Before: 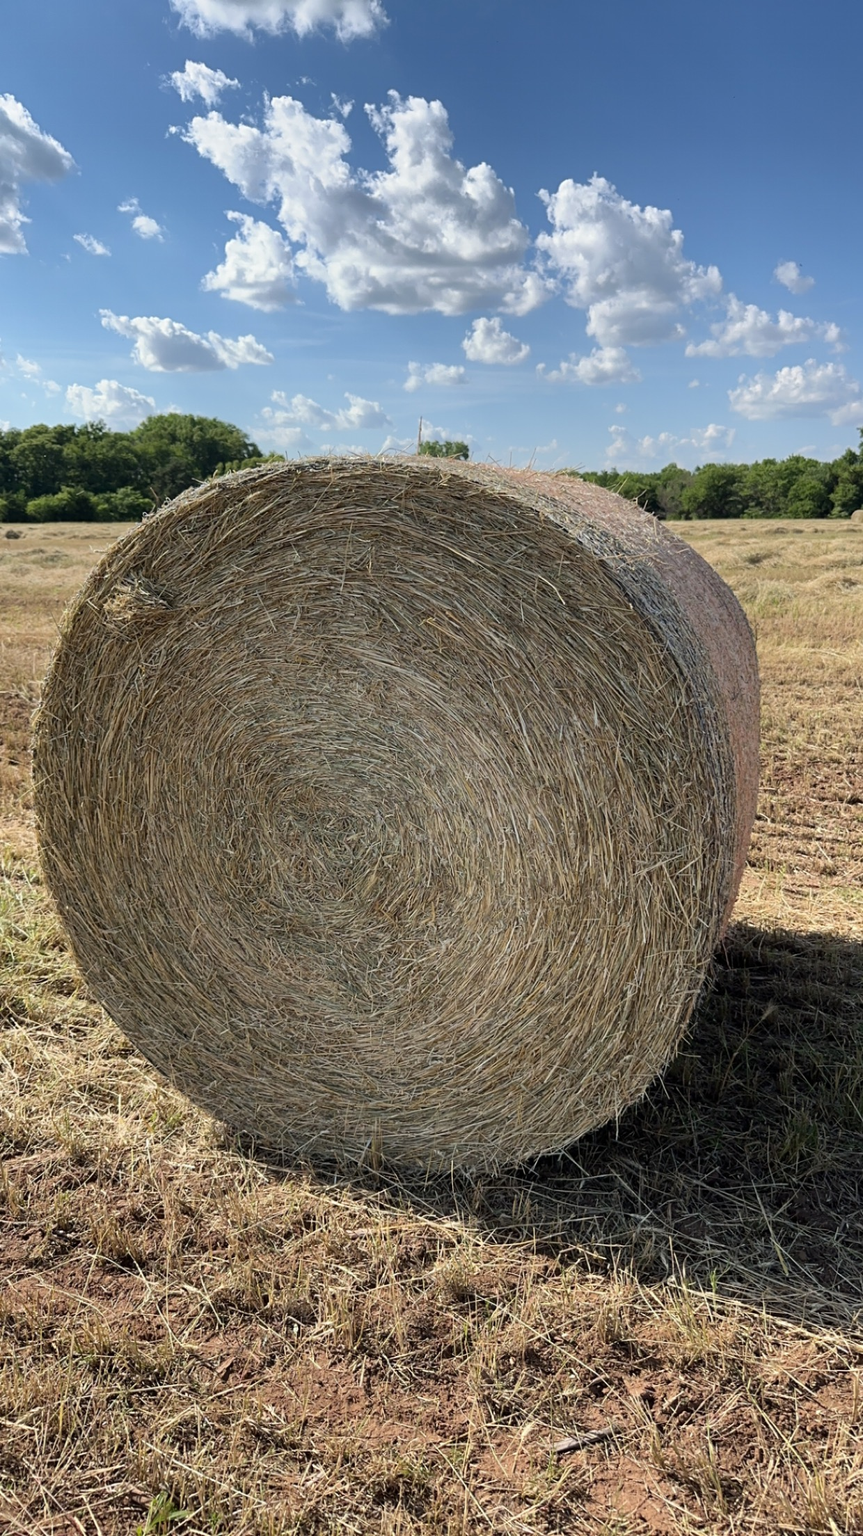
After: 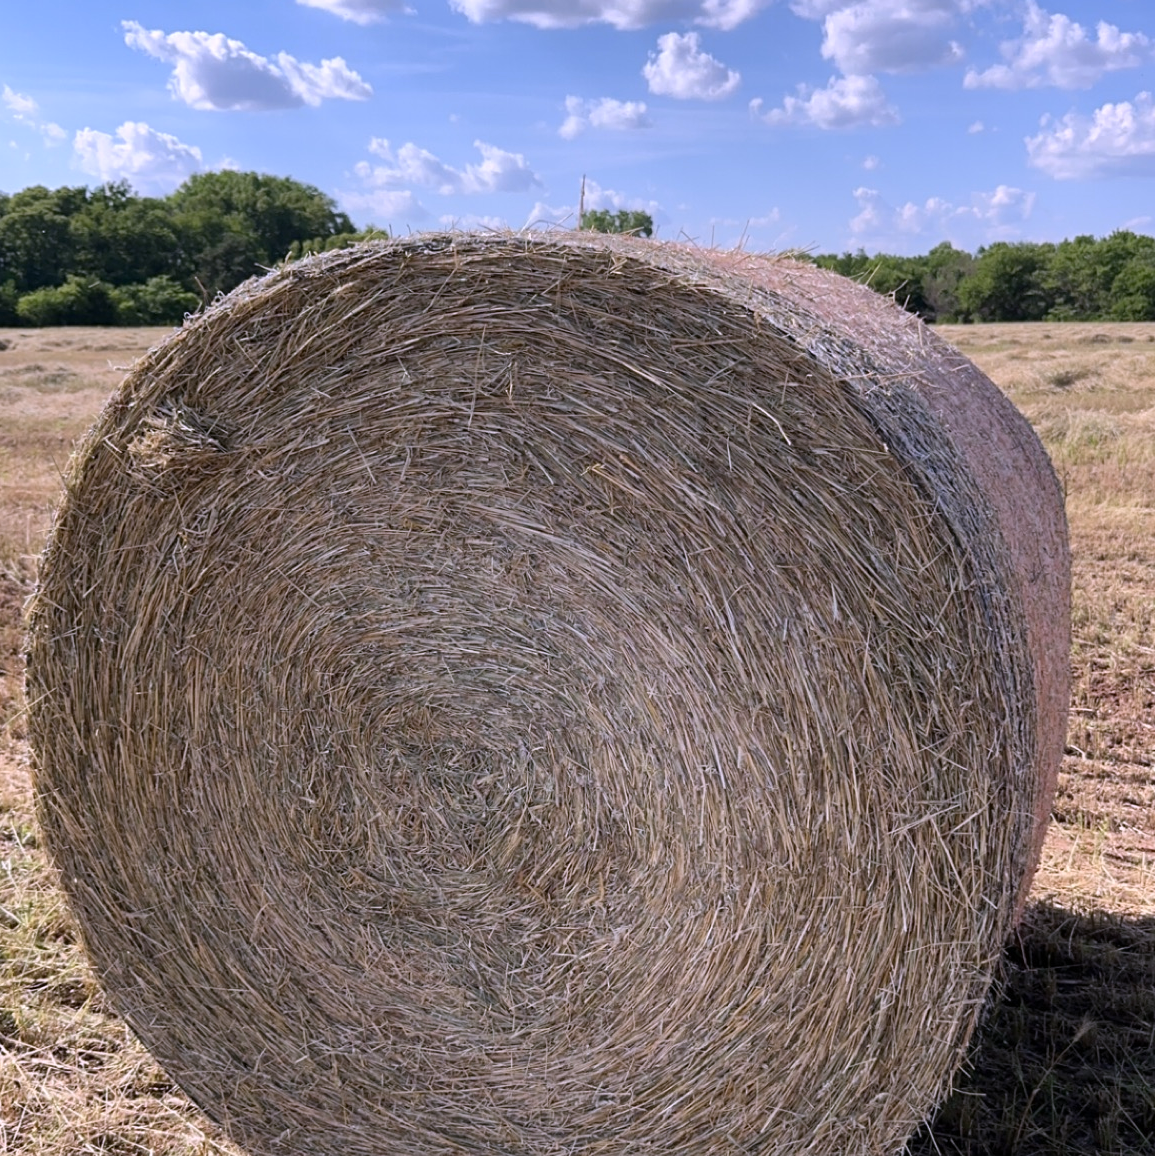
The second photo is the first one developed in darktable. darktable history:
crop: left 1.744%, top 19.225%, right 5.069%, bottom 28.357%
white balance: red 1.042, blue 1.17
bloom: size 3%, threshold 100%, strength 0%
